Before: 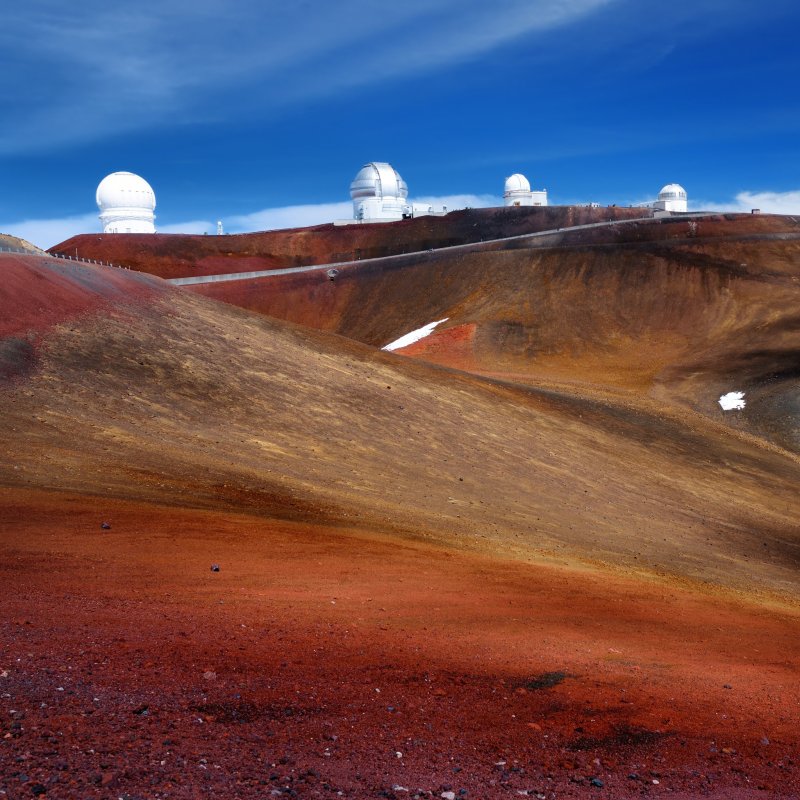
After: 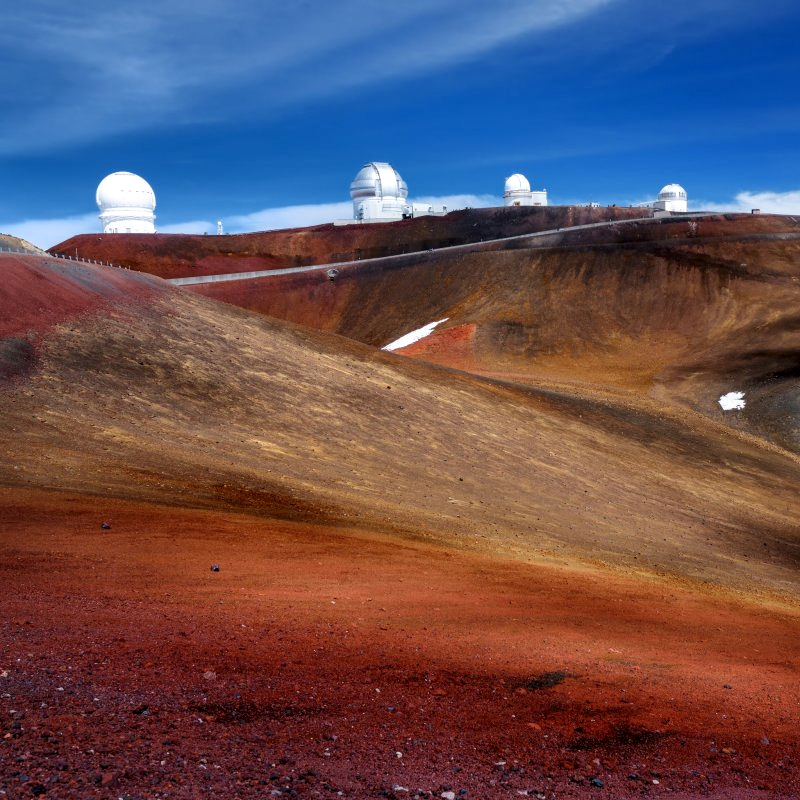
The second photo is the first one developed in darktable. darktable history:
local contrast: shadows 94%, midtone range 0.494
